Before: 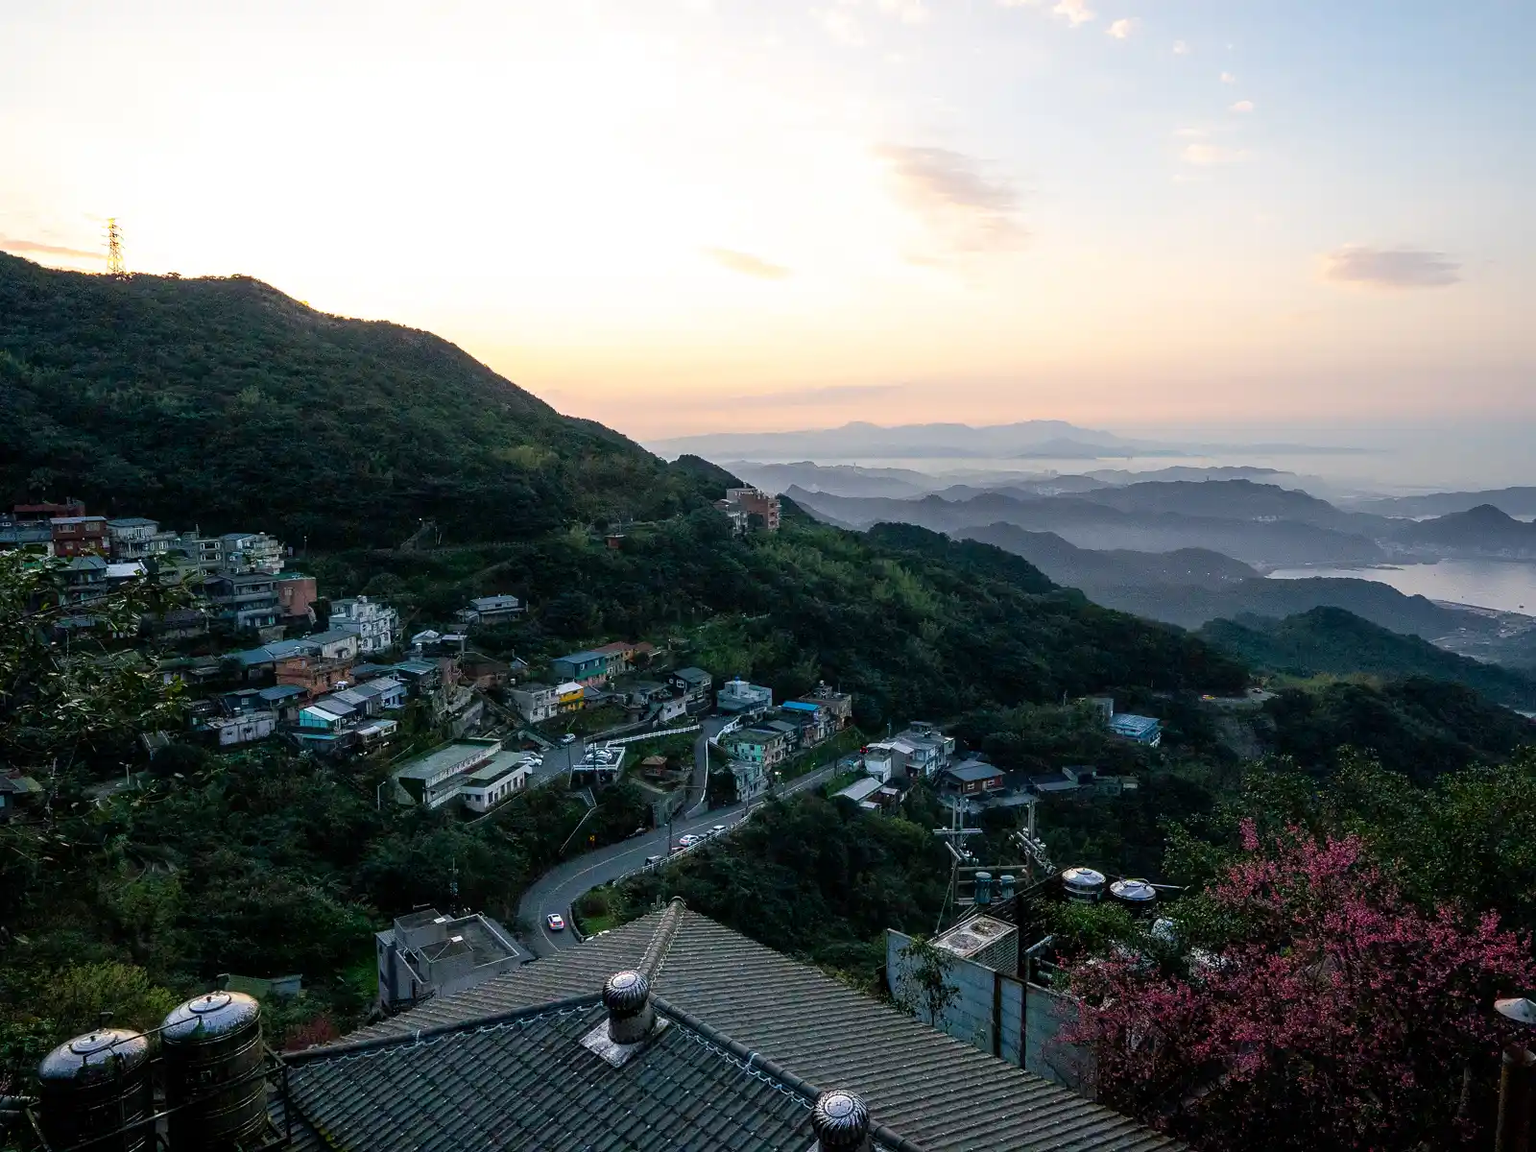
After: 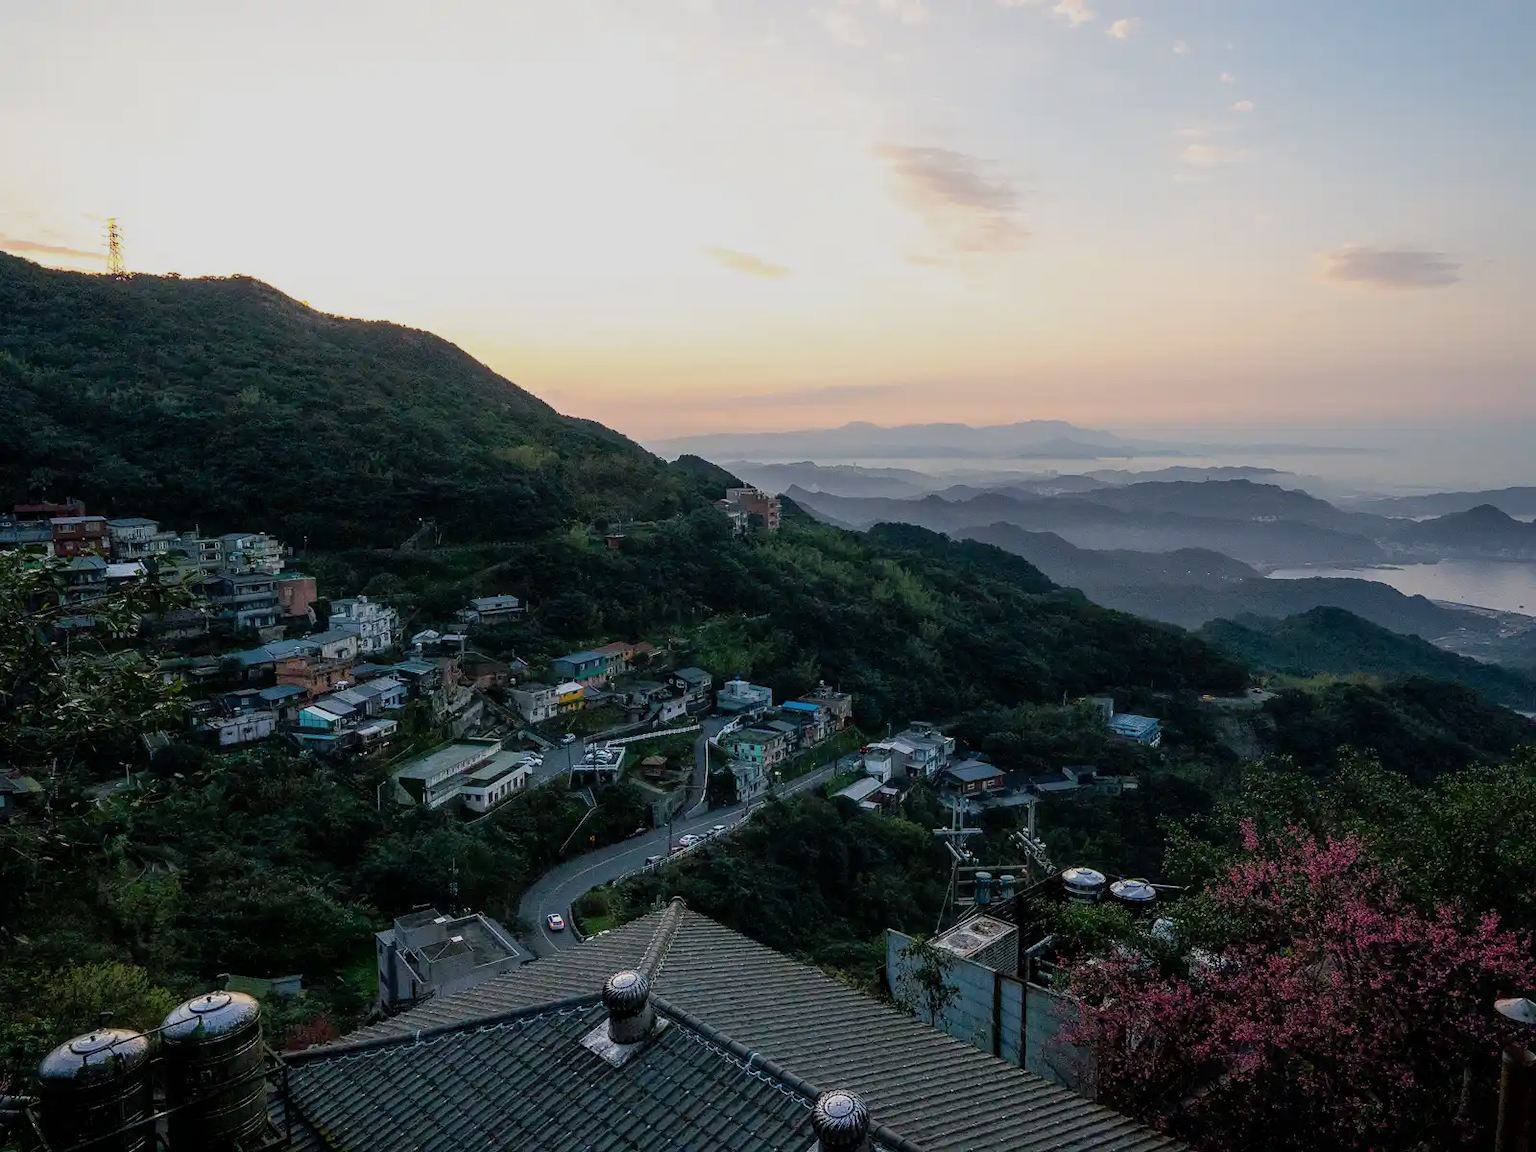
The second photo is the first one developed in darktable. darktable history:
shadows and highlights: shadows 25.23, highlights -25.12
exposure: exposure -0.434 EV, compensate highlight preservation false
